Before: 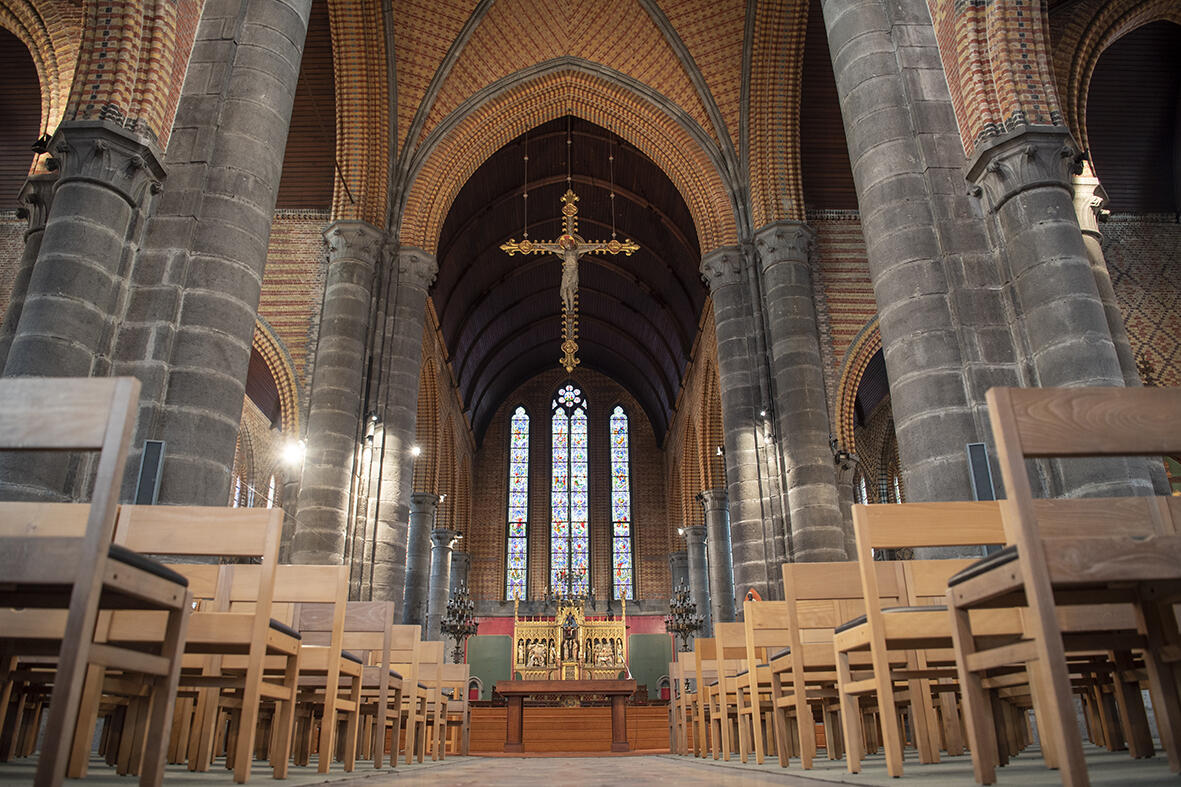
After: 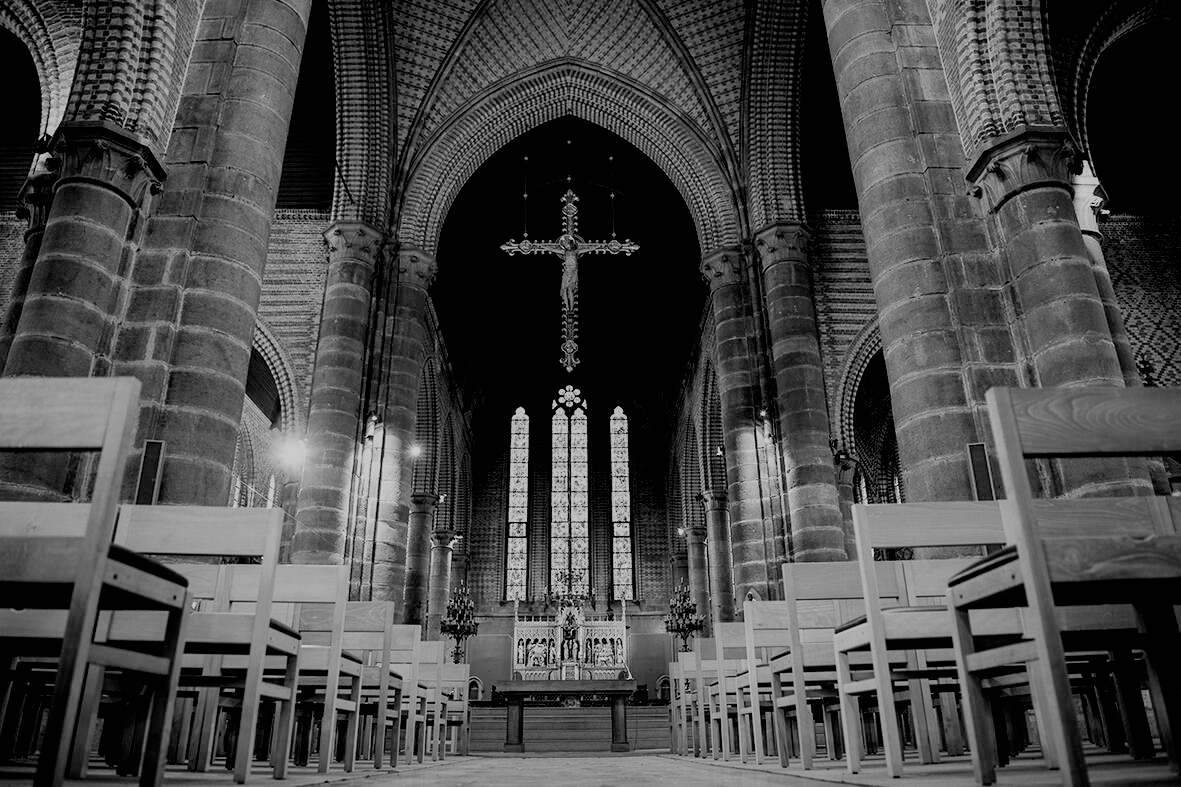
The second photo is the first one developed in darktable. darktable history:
filmic rgb: black relative exposure -2.85 EV, white relative exposure 4.56 EV, hardness 1.77, contrast 1.25, preserve chrominance no, color science v5 (2021)
monochrome: a 26.22, b 42.67, size 0.8
